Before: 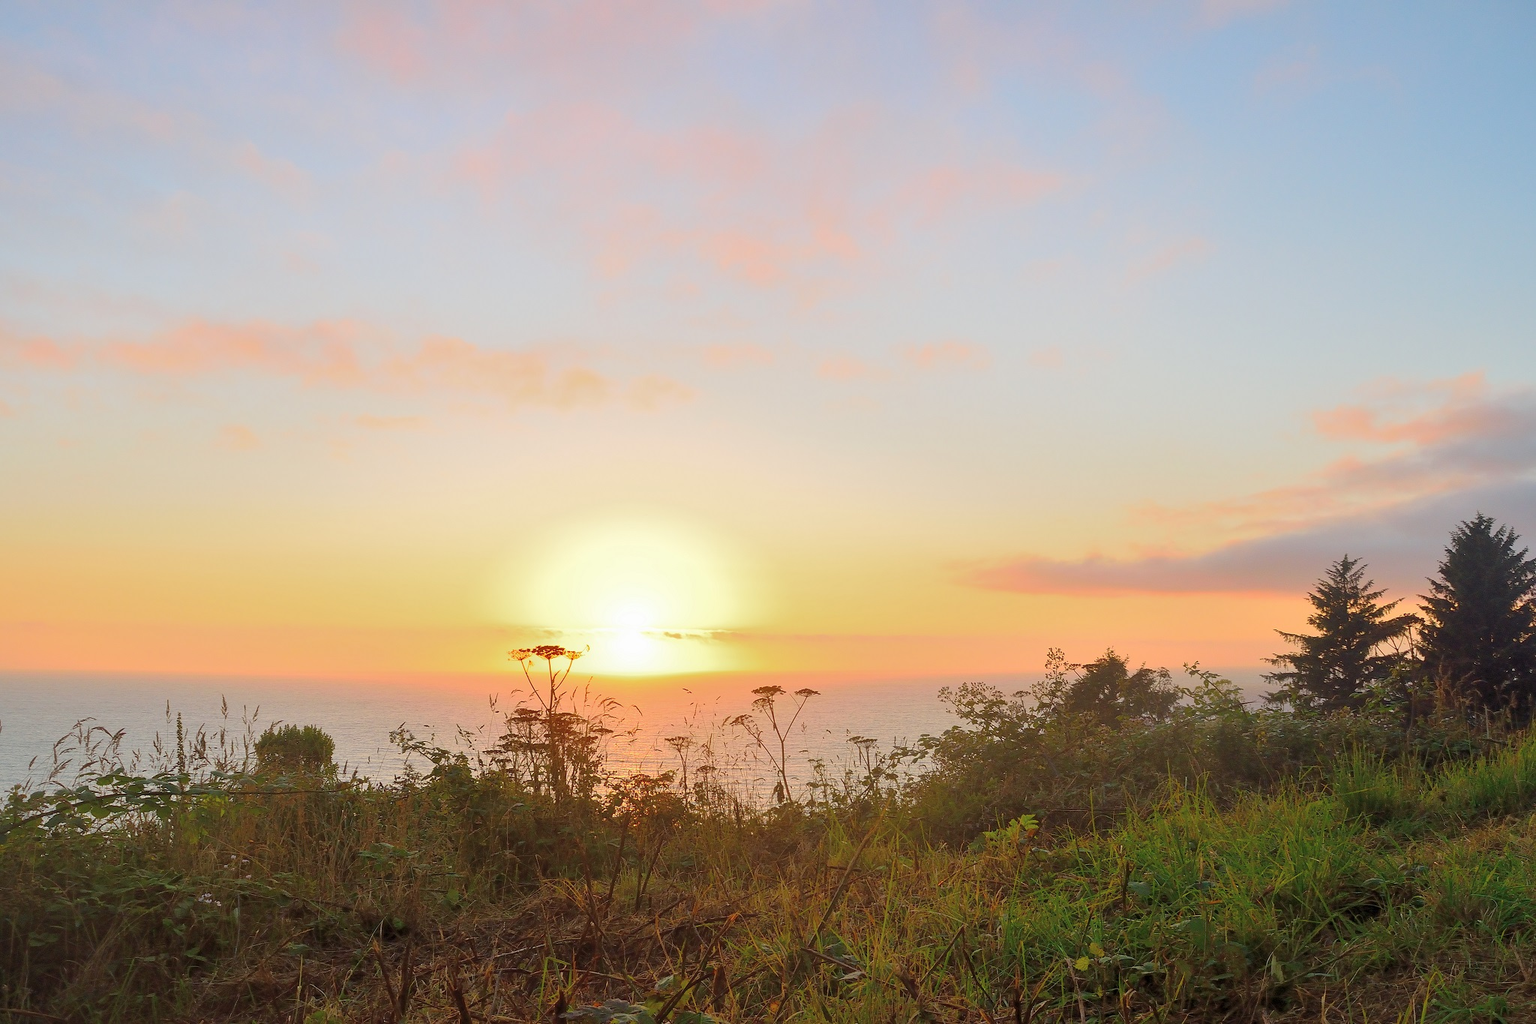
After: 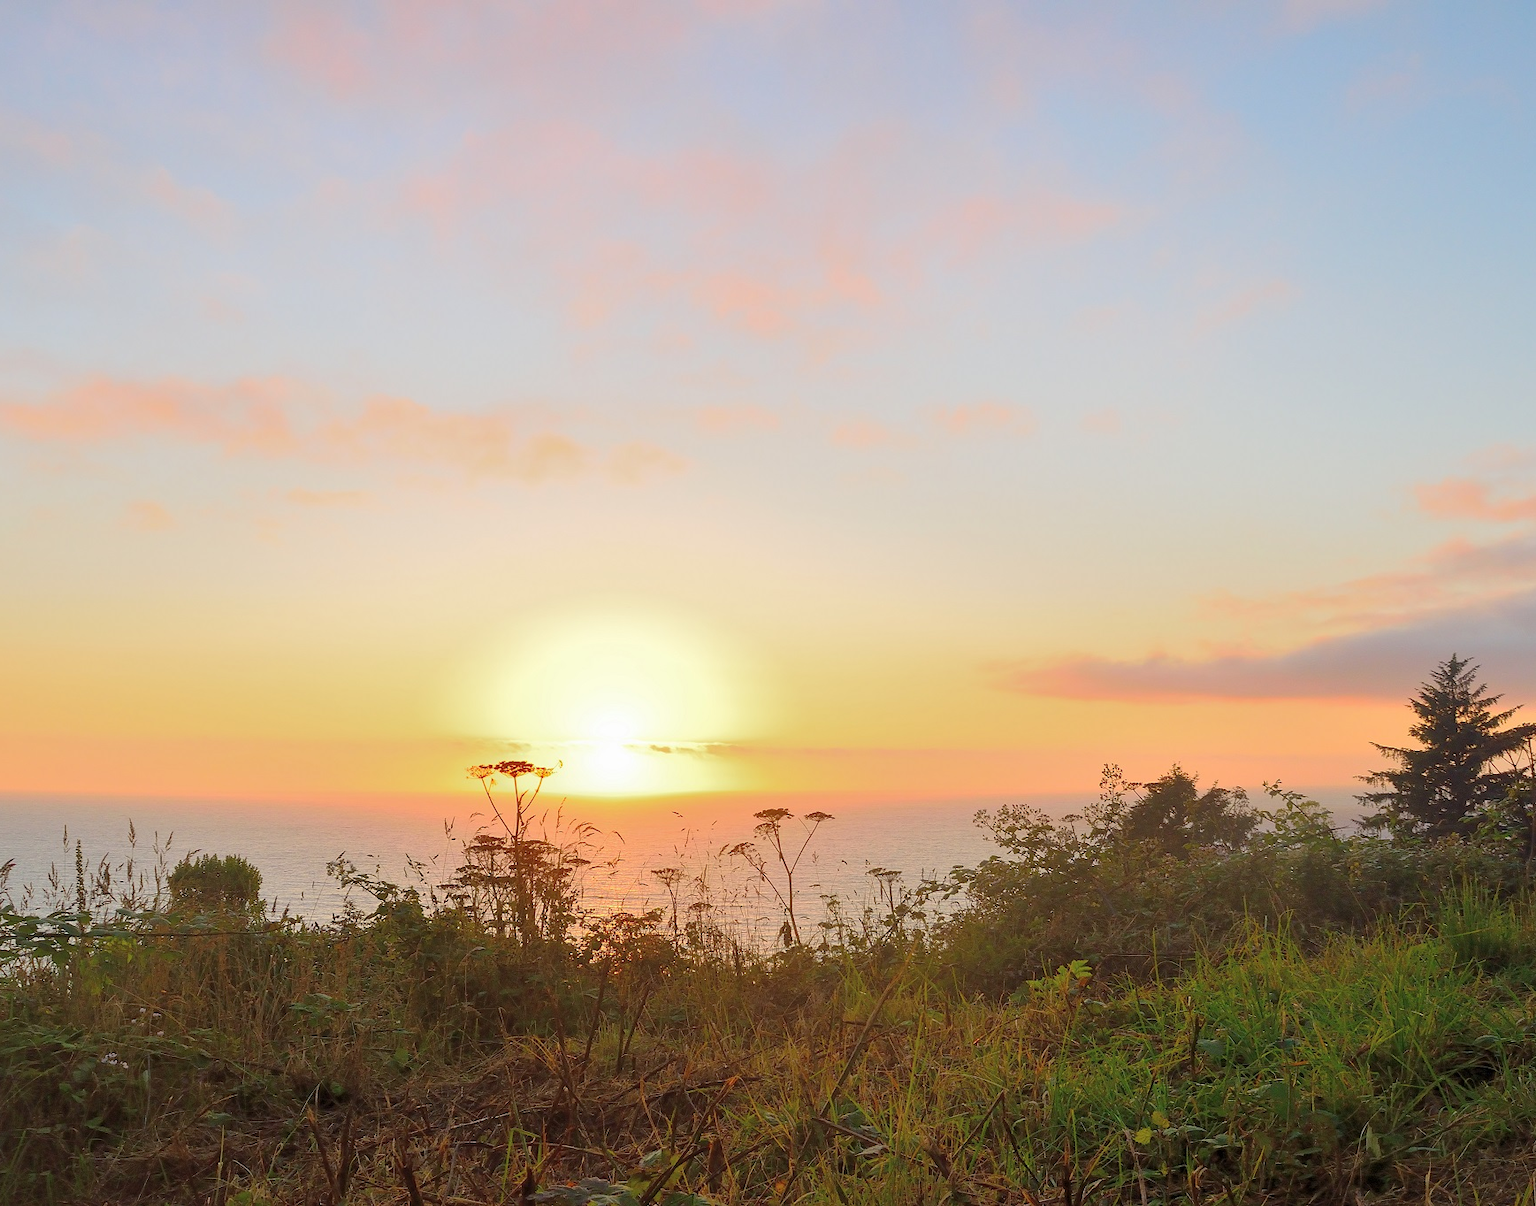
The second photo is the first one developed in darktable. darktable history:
crop: left 7.355%, right 7.818%
